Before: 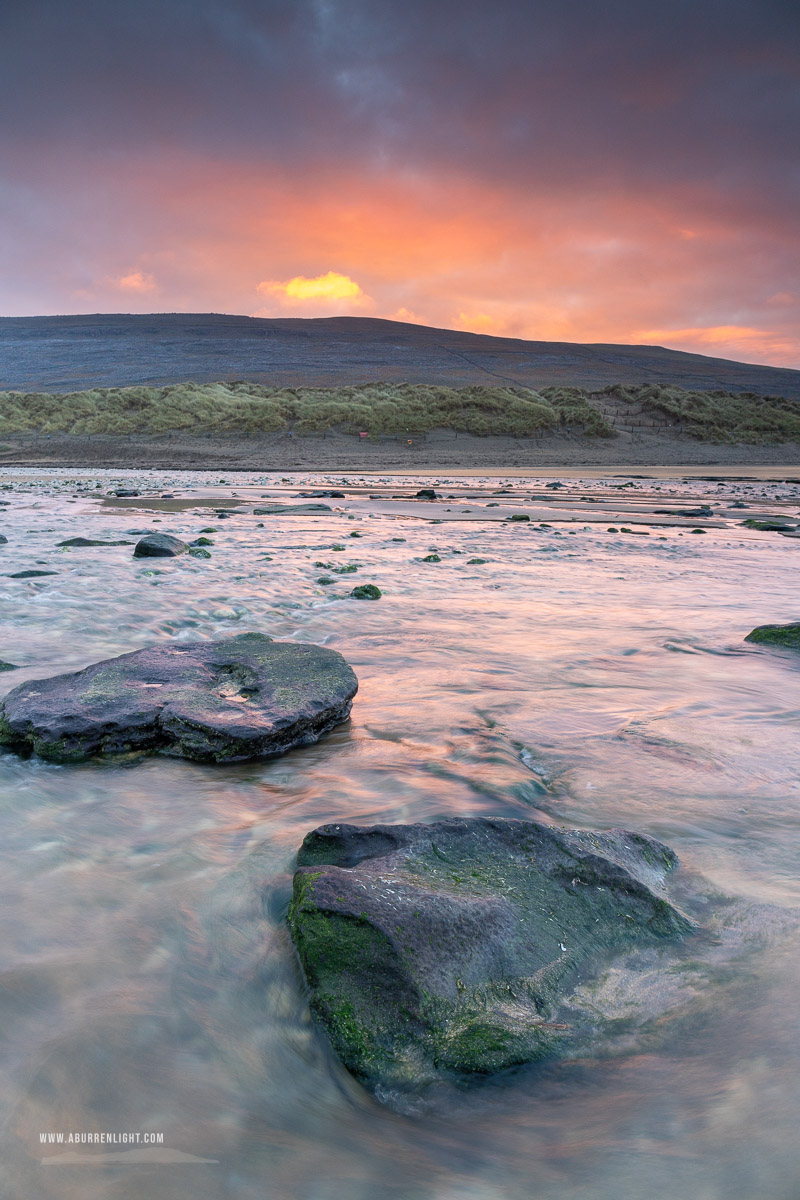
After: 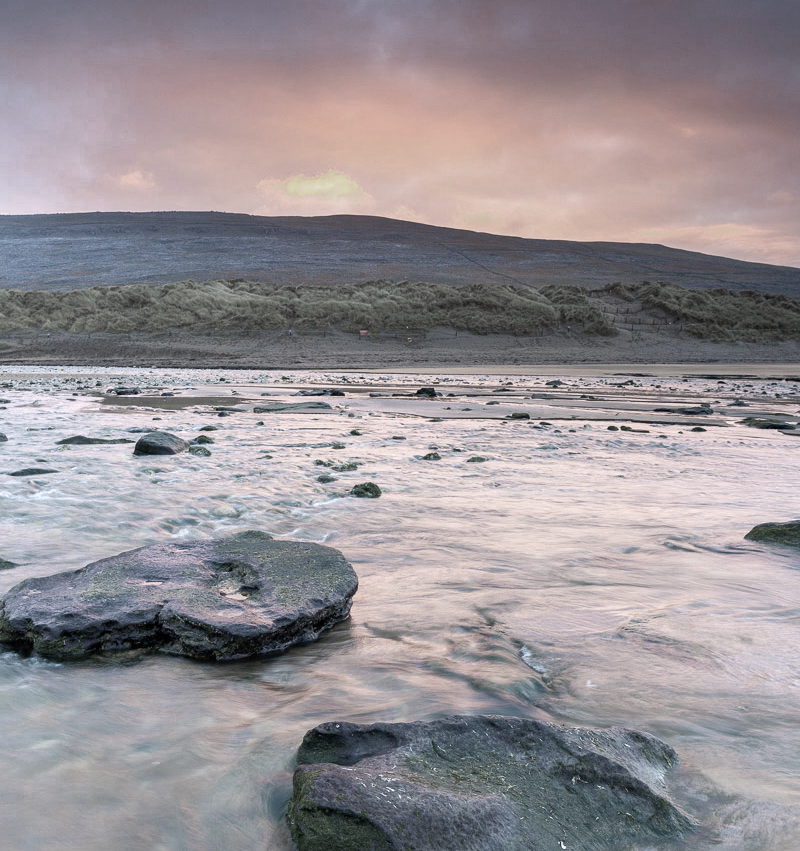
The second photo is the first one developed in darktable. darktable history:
color zones: curves: ch0 [(0, 0.613) (0.01, 0.613) (0.245, 0.448) (0.498, 0.529) (0.642, 0.665) (0.879, 0.777) (0.99, 0.613)]; ch1 [(0, 0.272) (0.219, 0.127) (0.724, 0.346)]
crop and rotate: top 8.561%, bottom 20.518%
